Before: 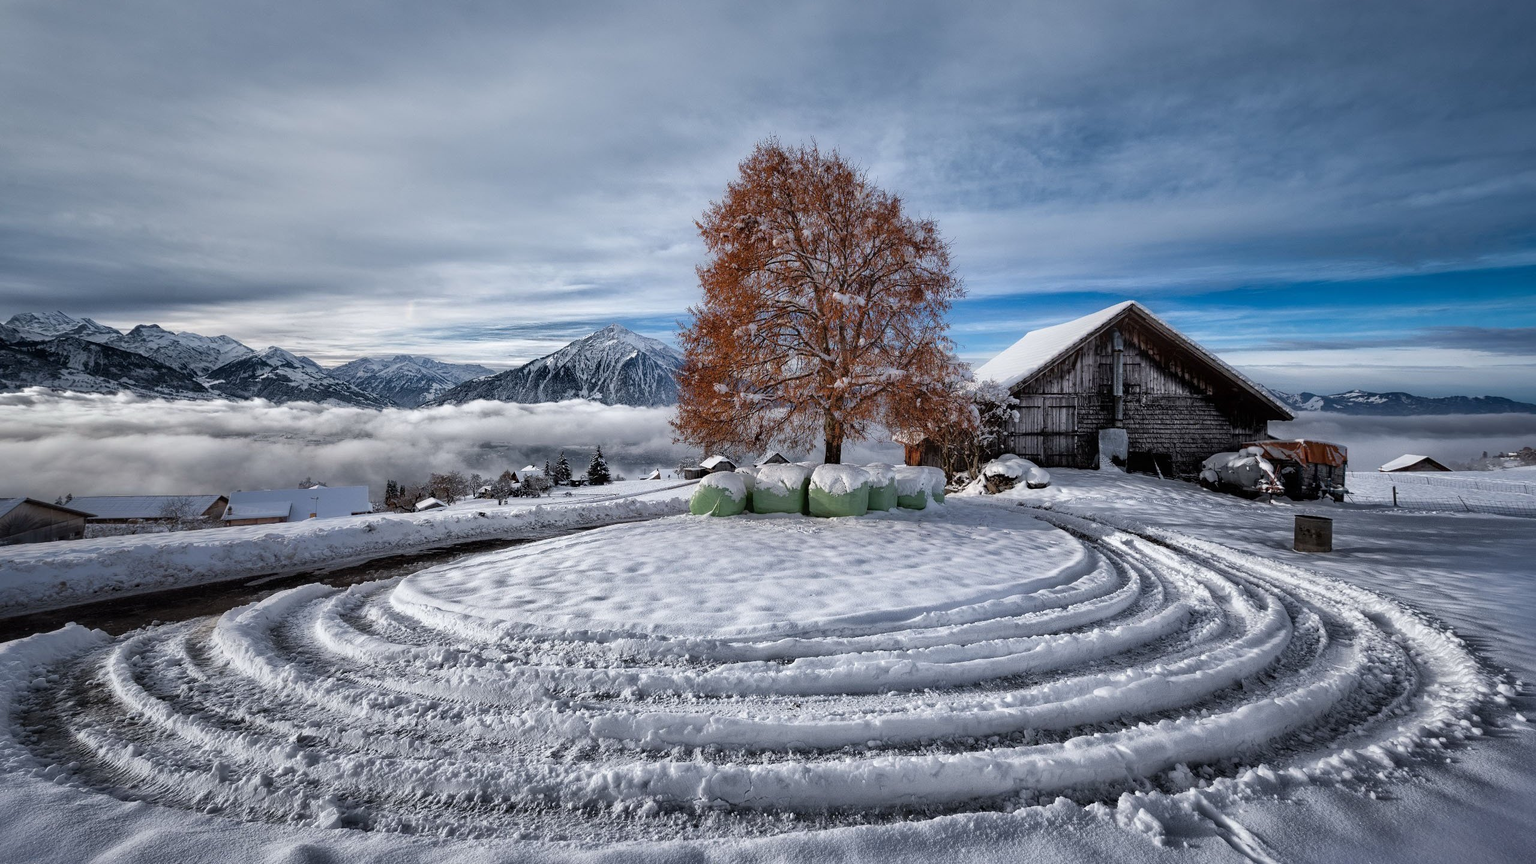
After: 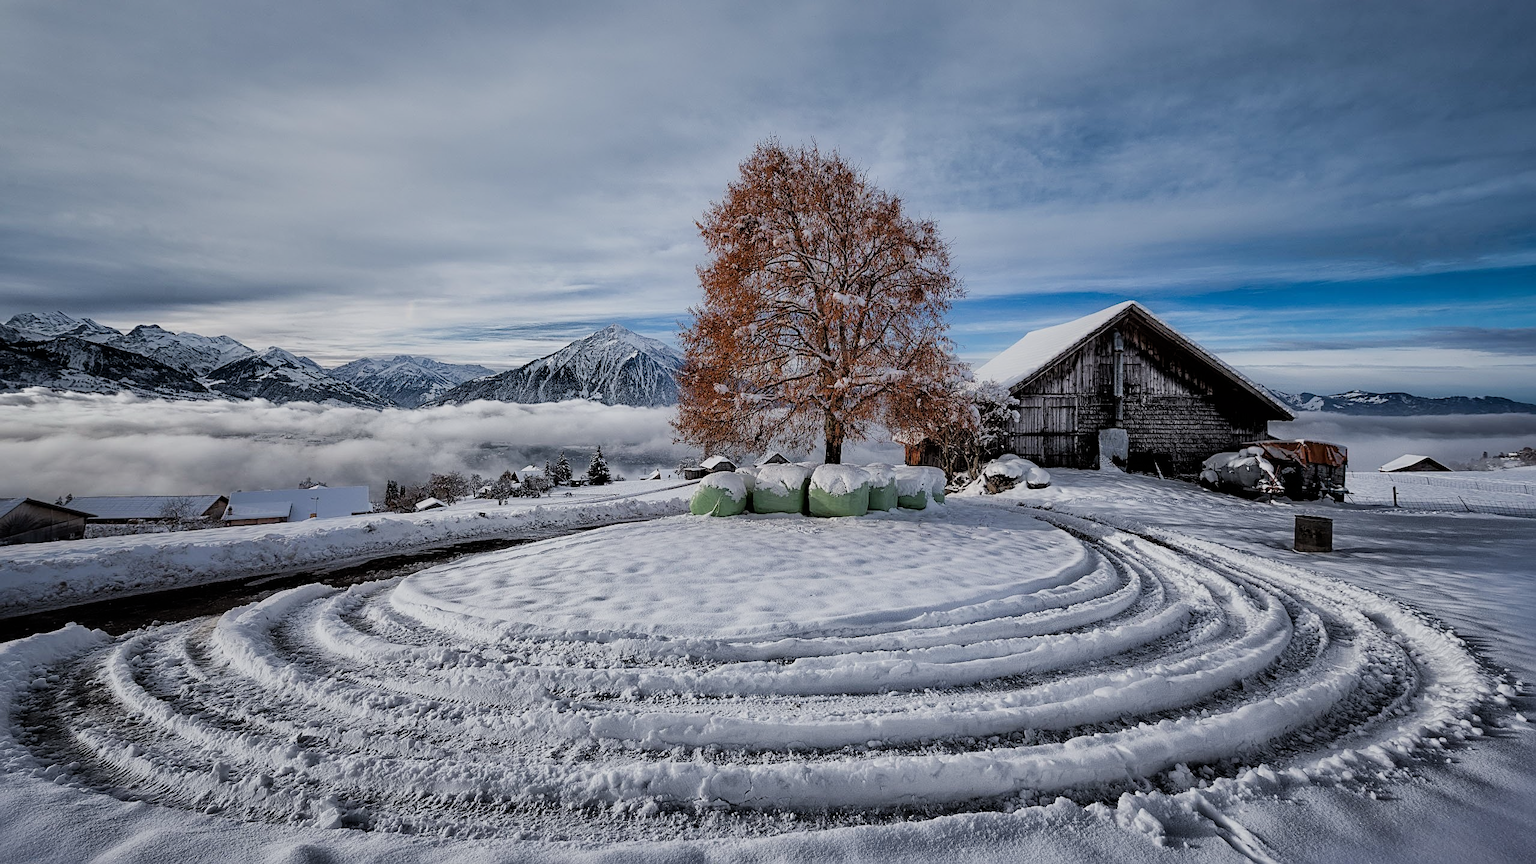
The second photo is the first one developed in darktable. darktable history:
sharpen: on, module defaults
filmic rgb: black relative exposure -7.65 EV, white relative exposure 4.56 EV, hardness 3.61, contrast 1.05
